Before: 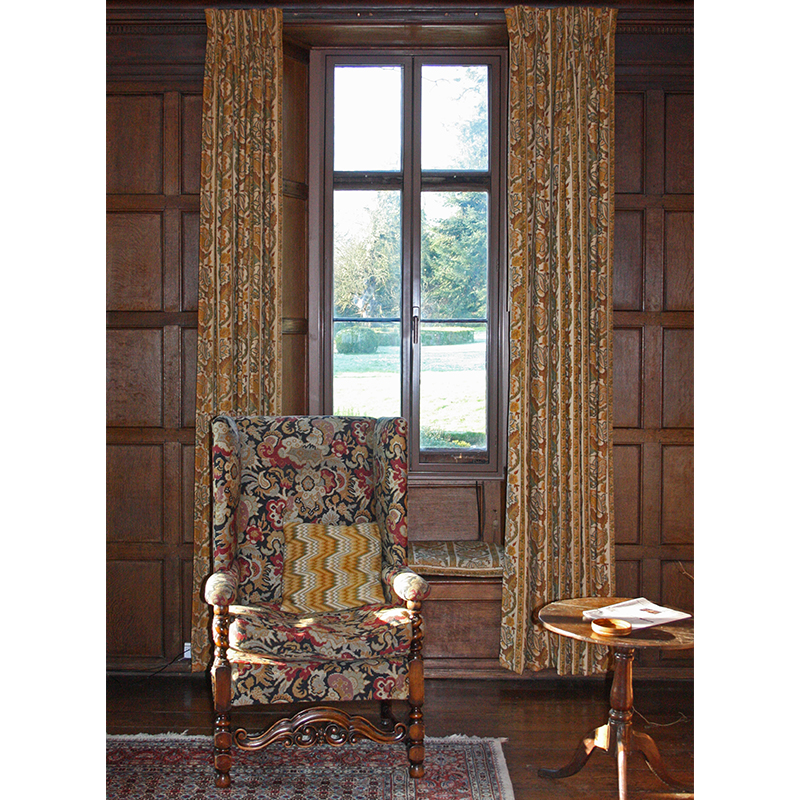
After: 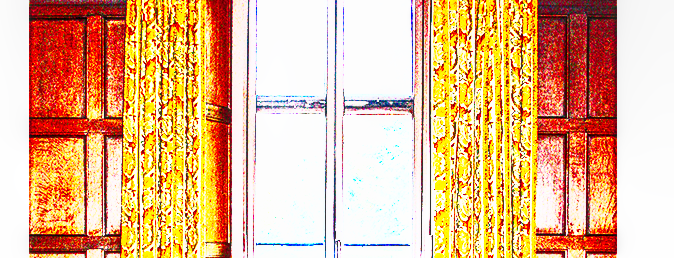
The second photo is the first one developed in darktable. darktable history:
local contrast: highlights 62%, detail 143%, midtone range 0.435
contrast brightness saturation: contrast 0.845, brightness 0.606, saturation 0.588
tone curve: curves: ch0 [(0, 0.018) (0.162, 0.128) (0.434, 0.478) (0.667, 0.785) (0.819, 0.943) (1, 0.991)]; ch1 [(0, 0) (0.402, 0.36) (0.476, 0.449) (0.506, 0.505) (0.523, 0.518) (0.579, 0.626) (0.641, 0.668) (0.693, 0.745) (0.861, 0.934) (1, 1)]; ch2 [(0, 0) (0.424, 0.388) (0.483, 0.472) (0.503, 0.505) (0.521, 0.519) (0.547, 0.581) (0.582, 0.648) (0.699, 0.759) (0.997, 0.858)], preserve colors none
crop and rotate: left 9.688%, top 9.596%, right 6.009%, bottom 58.135%
exposure: black level correction 0, exposure 0.692 EV, compensate highlight preservation false
sharpen: radius 2.499, amount 0.335
color balance rgb: perceptual saturation grading › global saturation 29.476%, perceptual brilliance grading › global brilliance 12.402%, saturation formula JzAzBz (2021)
base curve: curves: ch0 [(0, 0) (0.007, 0.004) (0.027, 0.03) (0.046, 0.07) (0.207, 0.54) (0.442, 0.872) (0.673, 0.972) (1, 1)], preserve colors none
